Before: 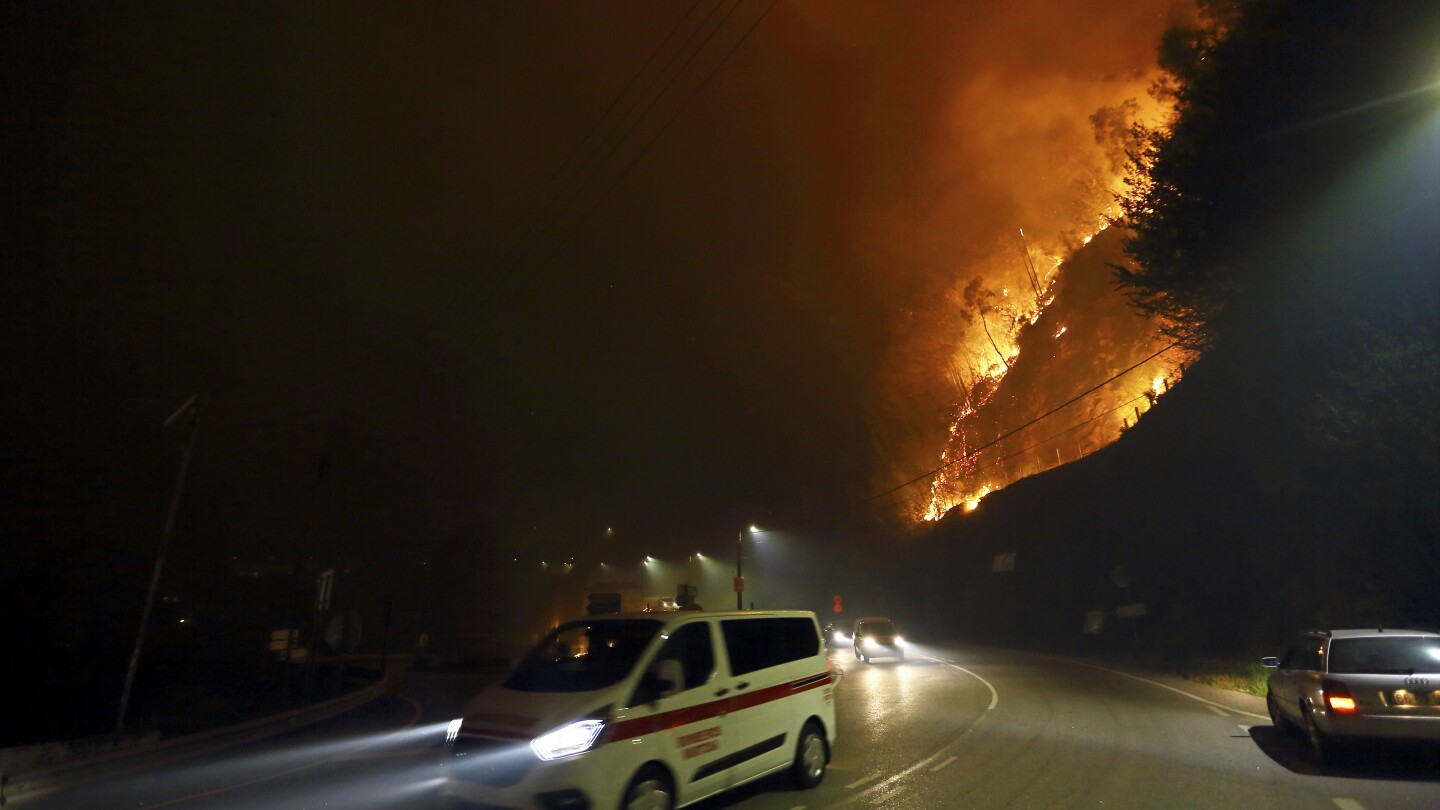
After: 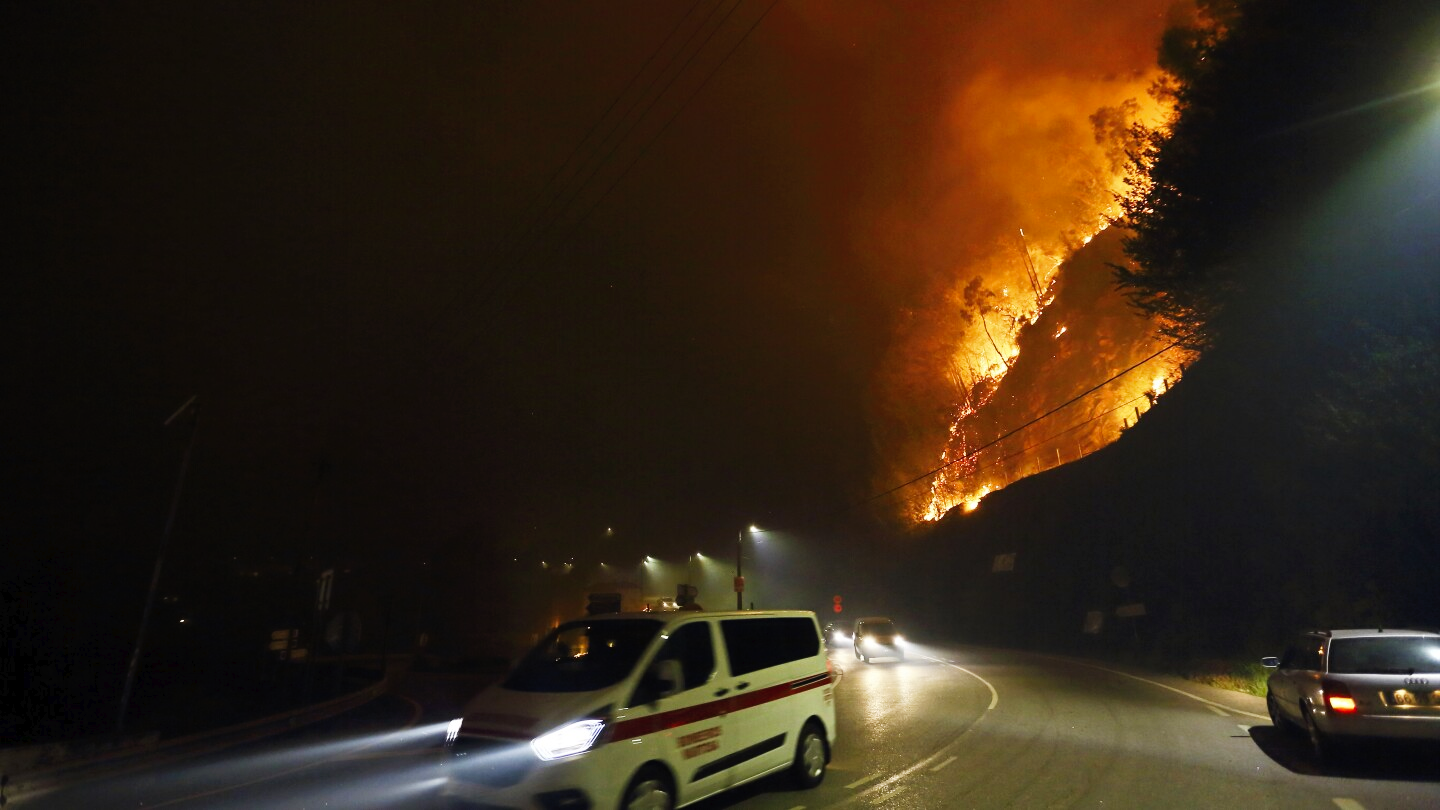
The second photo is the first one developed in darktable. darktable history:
tone curve: curves: ch0 [(0, 0) (0.003, 0.014) (0.011, 0.019) (0.025, 0.026) (0.044, 0.037) (0.069, 0.053) (0.1, 0.083) (0.136, 0.121) (0.177, 0.163) (0.224, 0.22) (0.277, 0.281) (0.335, 0.354) (0.399, 0.436) (0.468, 0.526) (0.543, 0.612) (0.623, 0.706) (0.709, 0.79) (0.801, 0.858) (0.898, 0.925) (1, 1)], preserve colors none
